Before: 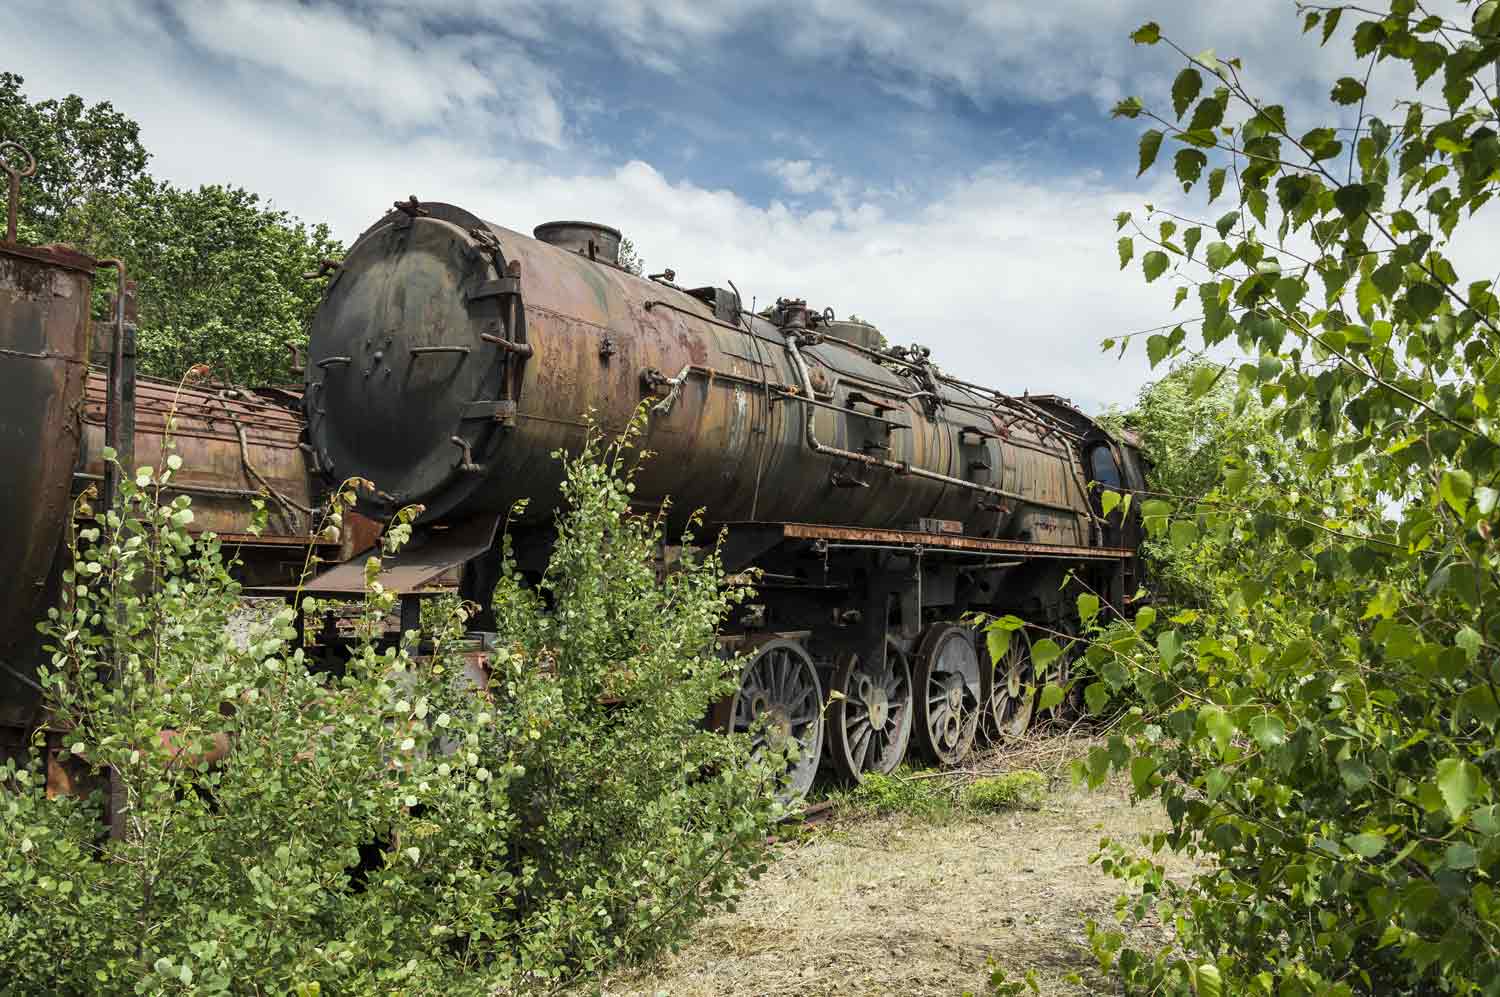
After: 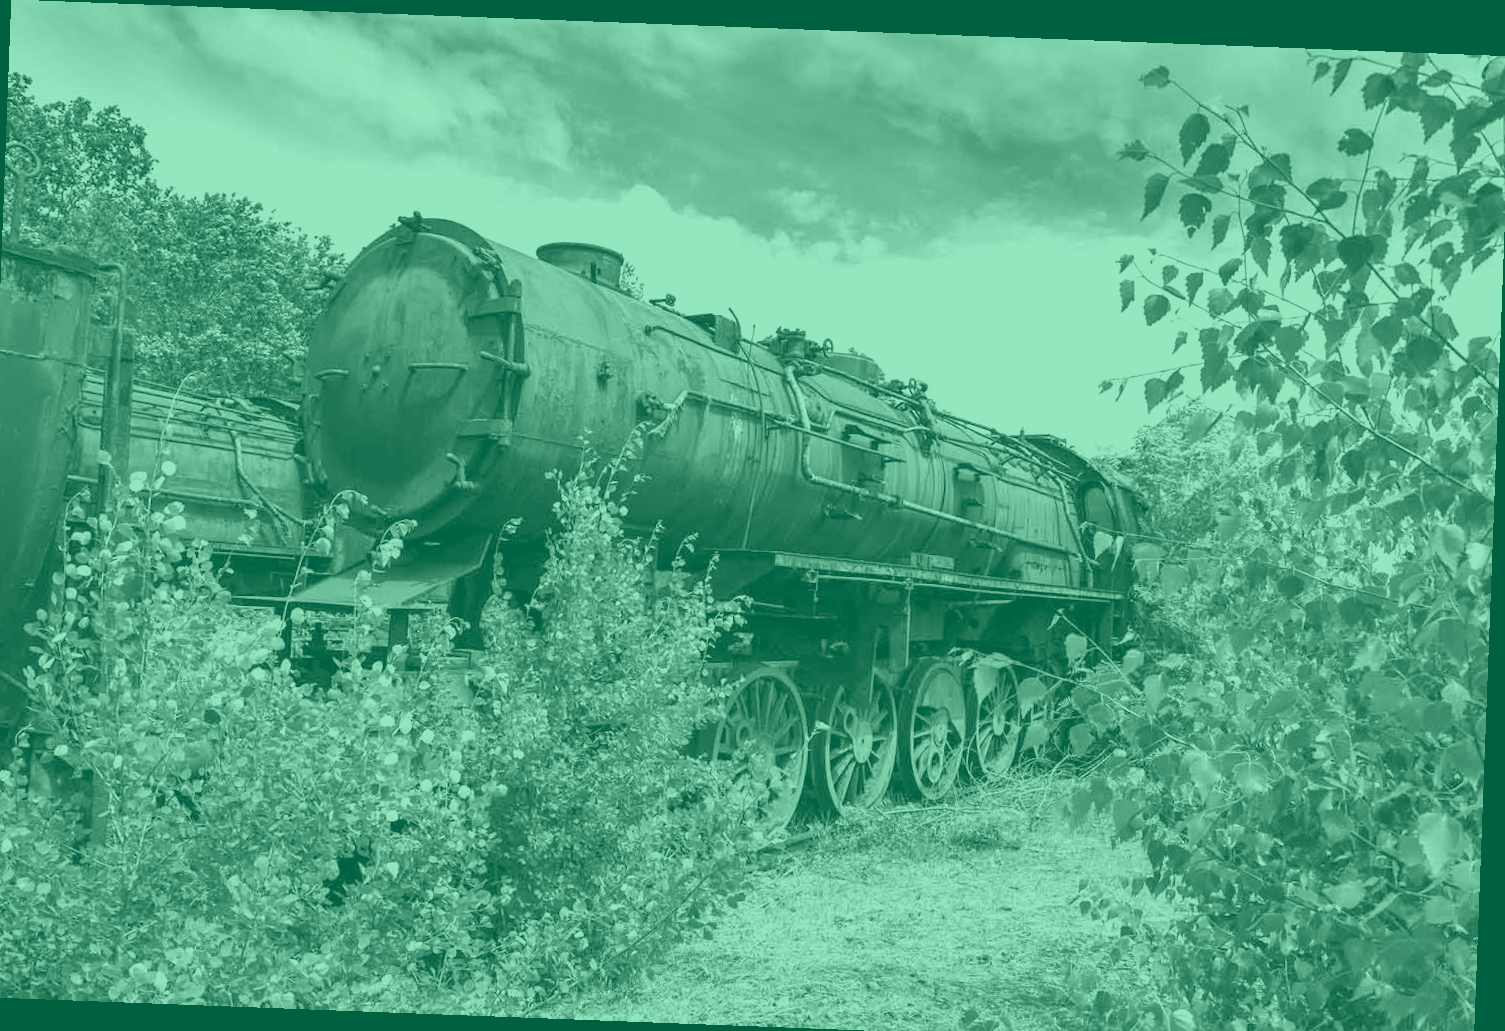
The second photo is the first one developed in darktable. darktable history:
crop: left 1.743%, right 0.268%, bottom 2.011%
rotate and perspective: rotation 2.17°, automatic cropping off
shadows and highlights: low approximation 0.01, soften with gaussian
exposure: black level correction 0, exposure 0.5 EV, compensate highlight preservation false
colorize: hue 147.6°, saturation 65%, lightness 21.64%
